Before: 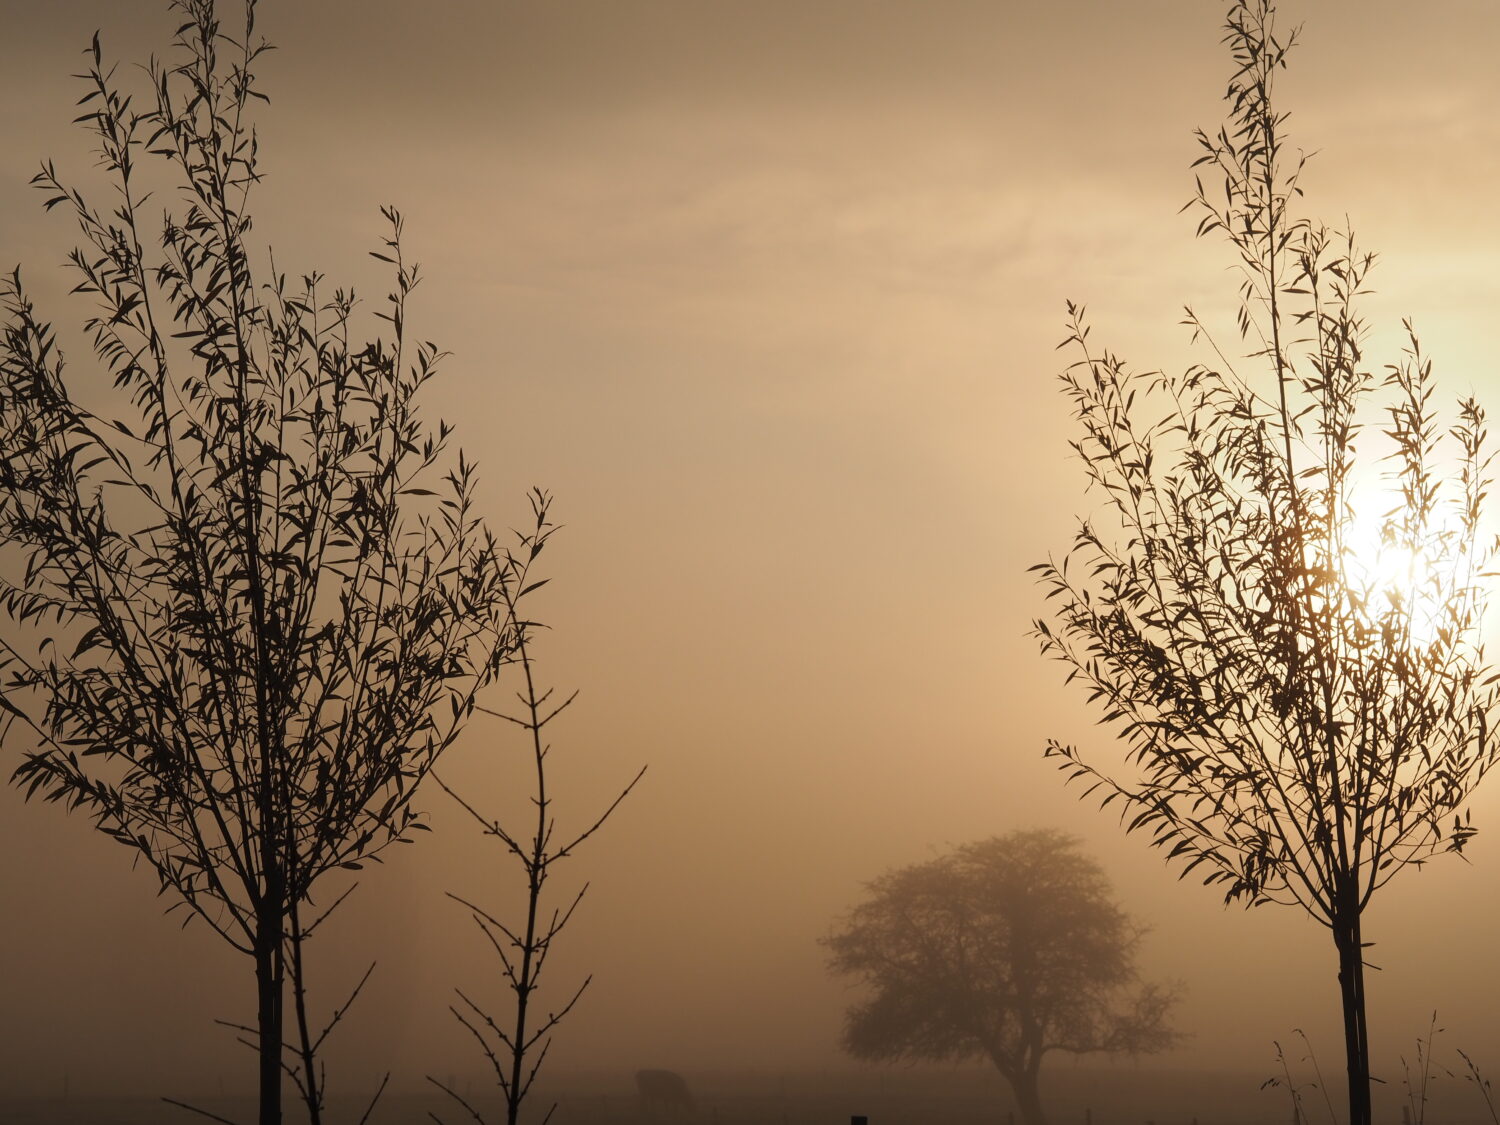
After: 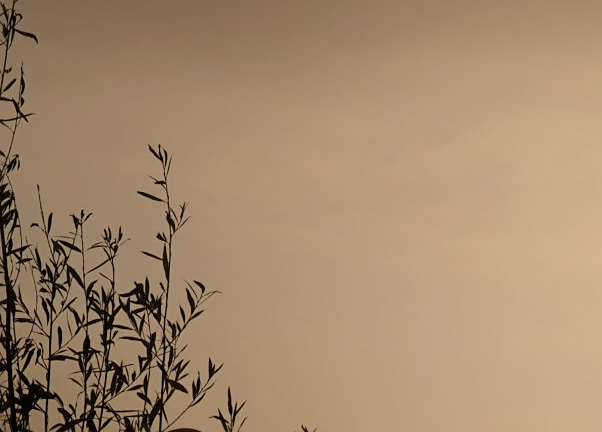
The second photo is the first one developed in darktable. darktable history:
crop: left 15.472%, top 5.46%, right 44.377%, bottom 56.054%
sharpen: amount 0.215
filmic rgb: middle gray luminance 18.23%, black relative exposure -9.03 EV, white relative exposure 3.69 EV, threshold 3.05 EV, target black luminance 0%, hardness 4.87, latitude 67.55%, contrast 0.956, highlights saturation mix 20.15%, shadows ↔ highlights balance 20.83%, enable highlight reconstruction true
shadows and highlights: shadows -40.67, highlights 63.84, soften with gaussian
